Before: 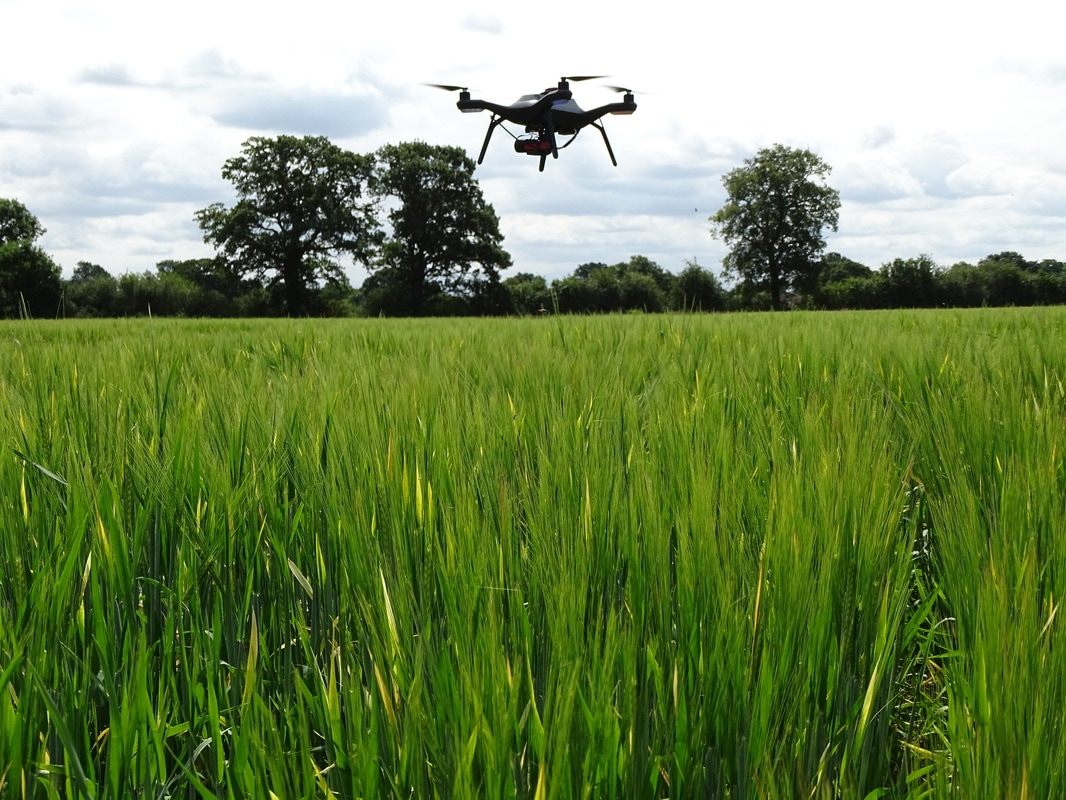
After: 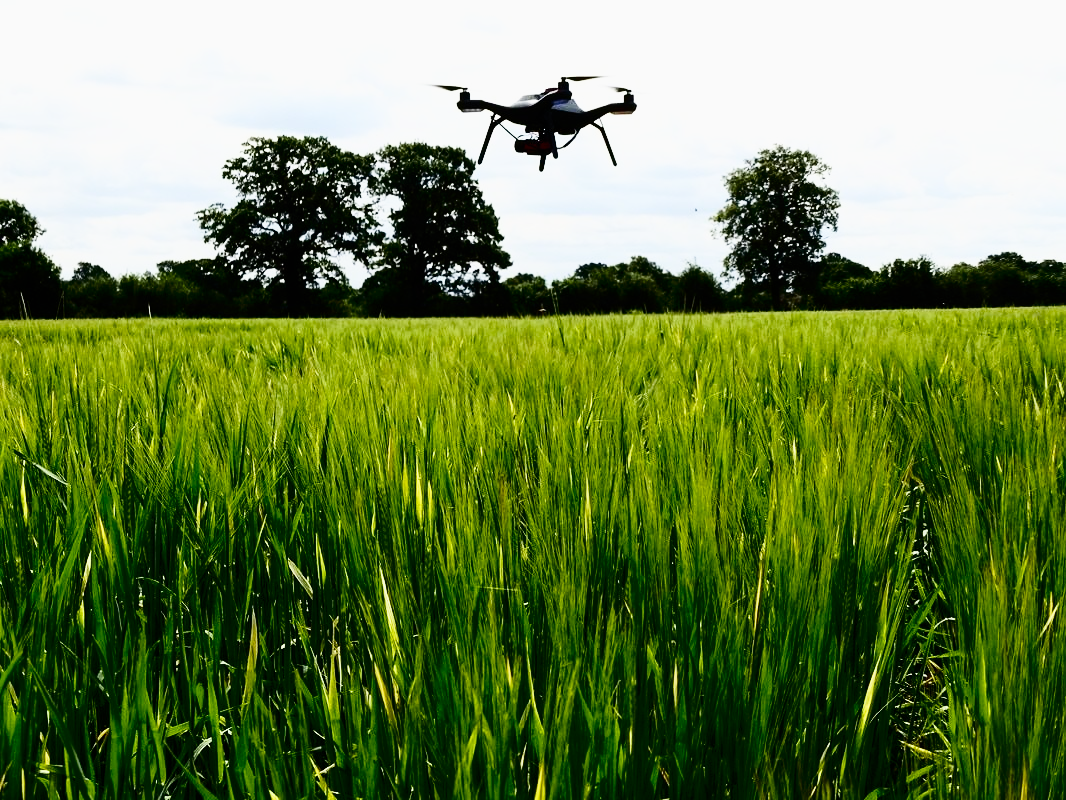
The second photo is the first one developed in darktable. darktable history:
tone equalizer: -8 EV -0.445 EV, -7 EV -0.372 EV, -6 EV -0.366 EV, -5 EV -0.203 EV, -3 EV 0.227 EV, -2 EV 0.304 EV, -1 EV 0.387 EV, +0 EV 0.395 EV, edges refinement/feathering 500, mask exposure compensation -1.57 EV, preserve details guided filter
tone curve: curves: ch0 [(0, 0) (0.003, 0.002) (0.011, 0.005) (0.025, 0.011) (0.044, 0.017) (0.069, 0.021) (0.1, 0.027) (0.136, 0.035) (0.177, 0.05) (0.224, 0.076) (0.277, 0.126) (0.335, 0.212) (0.399, 0.333) (0.468, 0.473) (0.543, 0.627) (0.623, 0.784) (0.709, 0.9) (0.801, 0.963) (0.898, 0.988) (1, 1)], color space Lab, independent channels, preserve colors none
color balance rgb: perceptual saturation grading › global saturation 25.162%, contrast -9.475%
filmic rgb: black relative exposure -7.65 EV, white relative exposure 4.56 EV, hardness 3.61, add noise in highlights 0.002, preserve chrominance no, color science v4 (2020)
velvia: strength 9.07%
